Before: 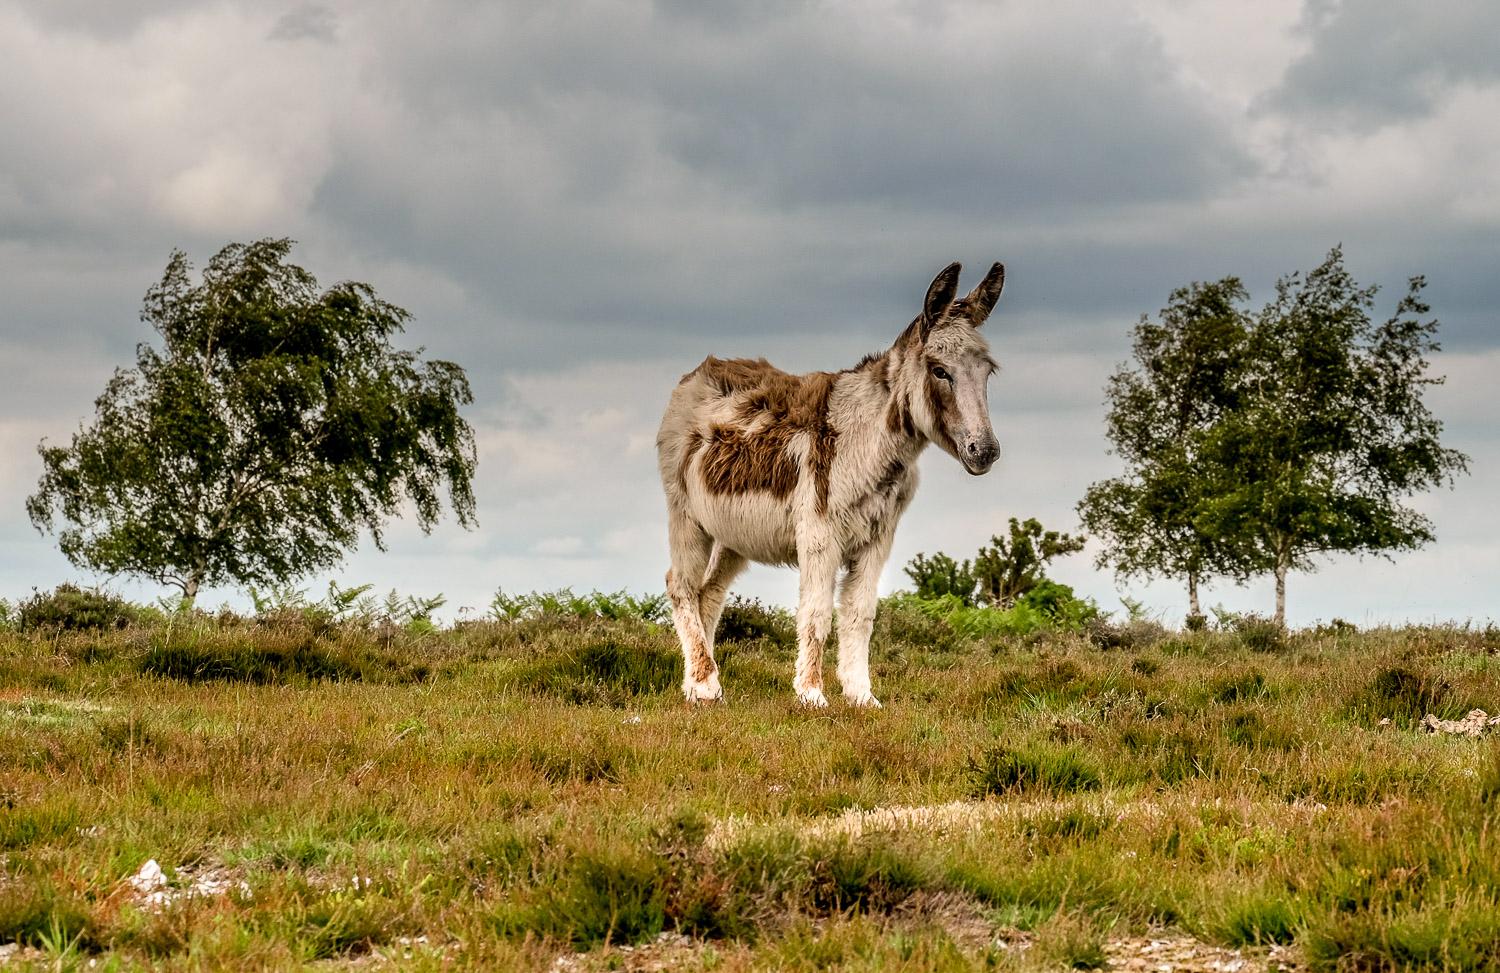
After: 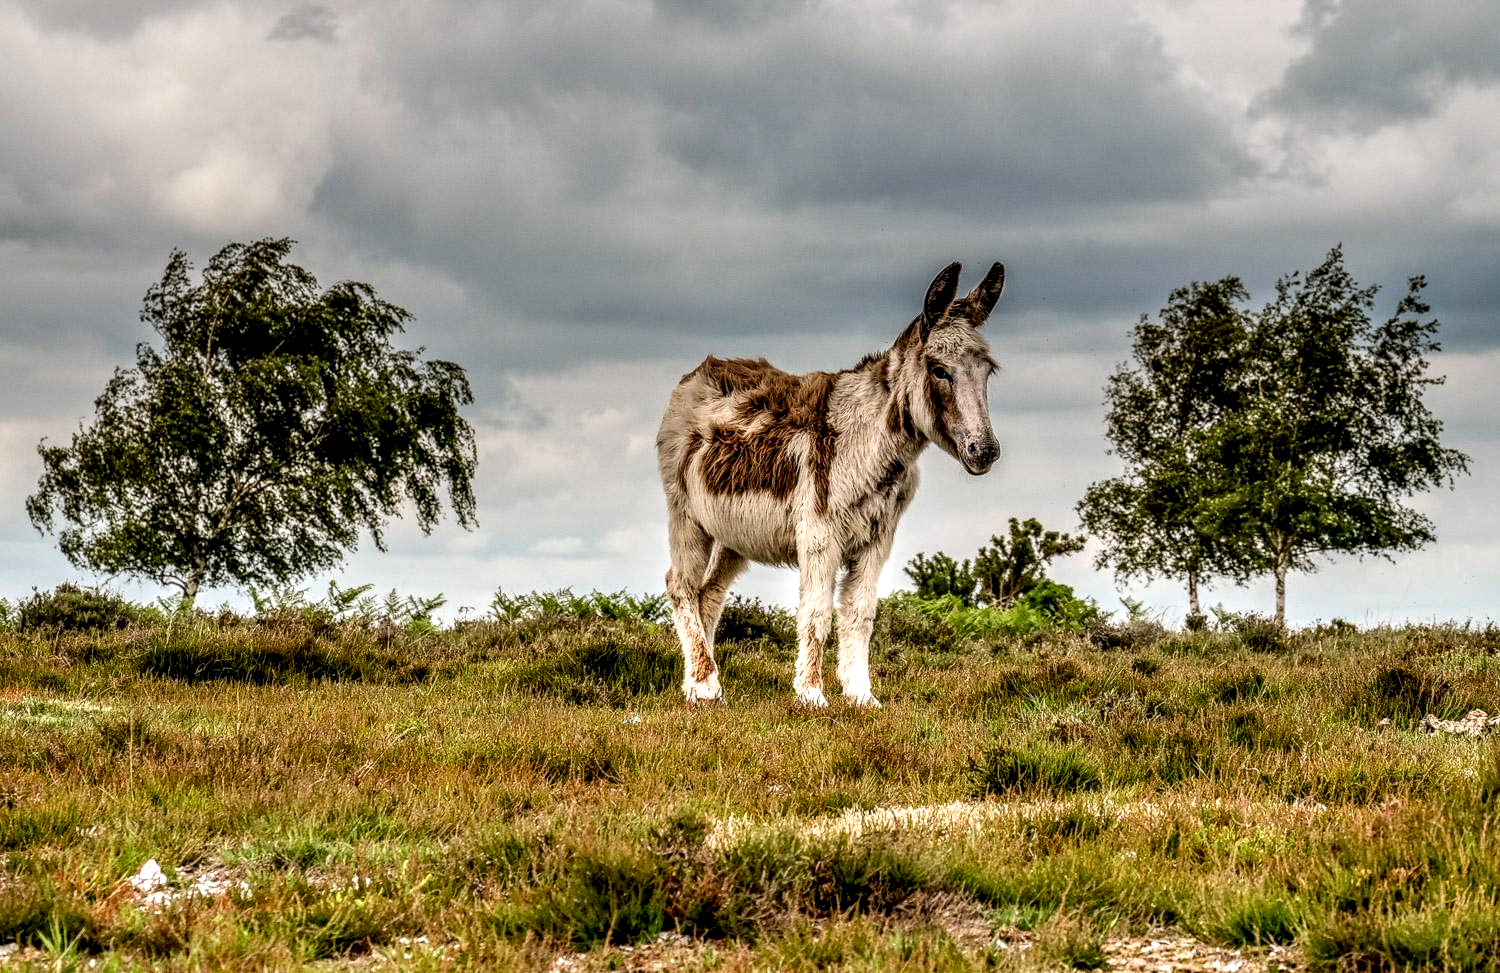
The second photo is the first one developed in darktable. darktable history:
local contrast: highlights 30%, detail 150%
contrast equalizer: octaves 7, y [[0.6 ×6], [0.55 ×6], [0 ×6], [0 ×6], [0 ×6]], mix 0.317
